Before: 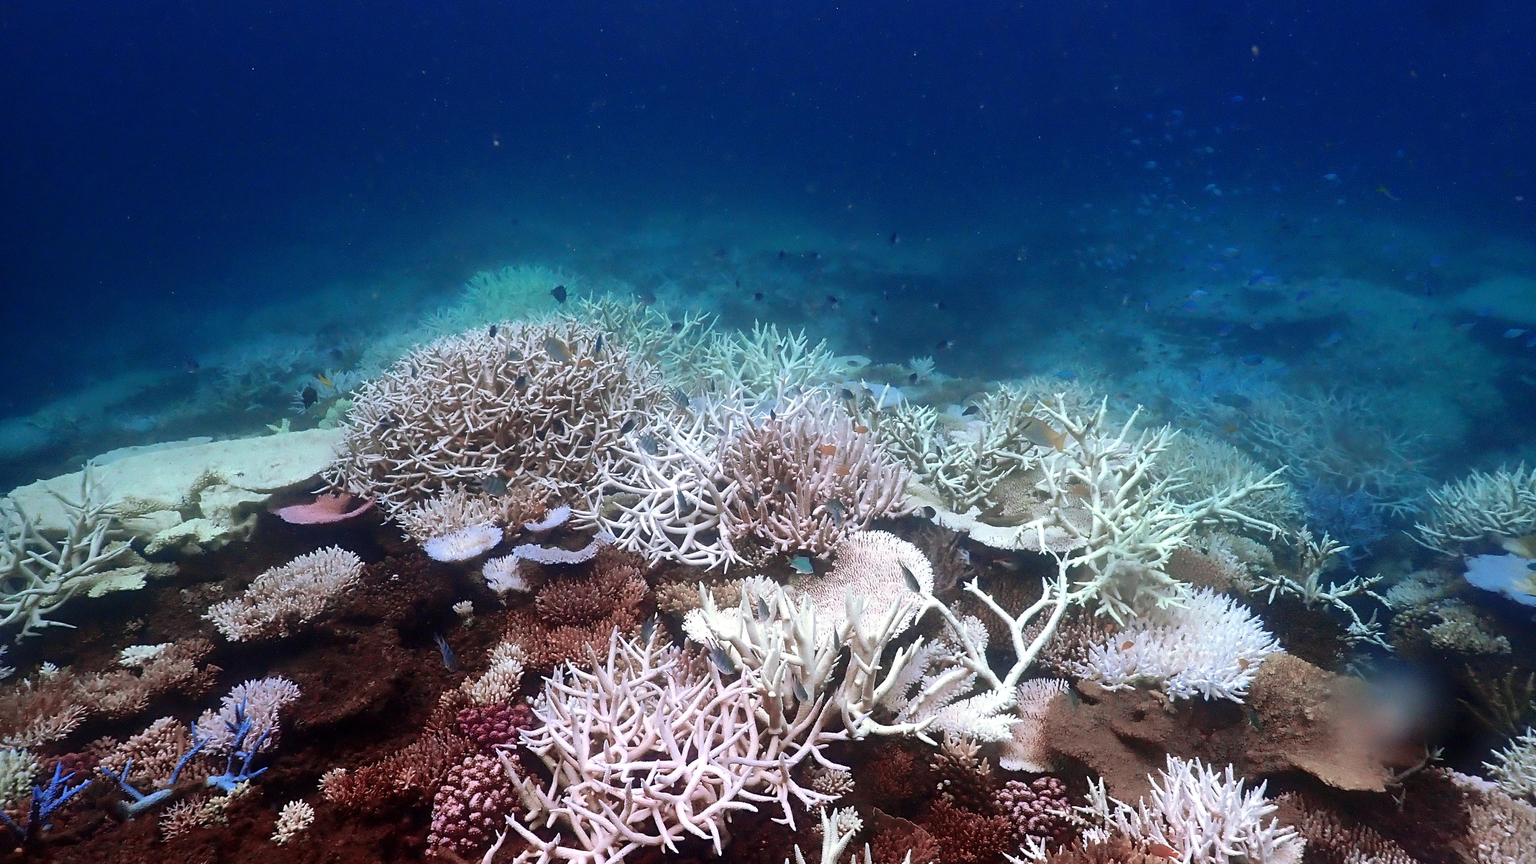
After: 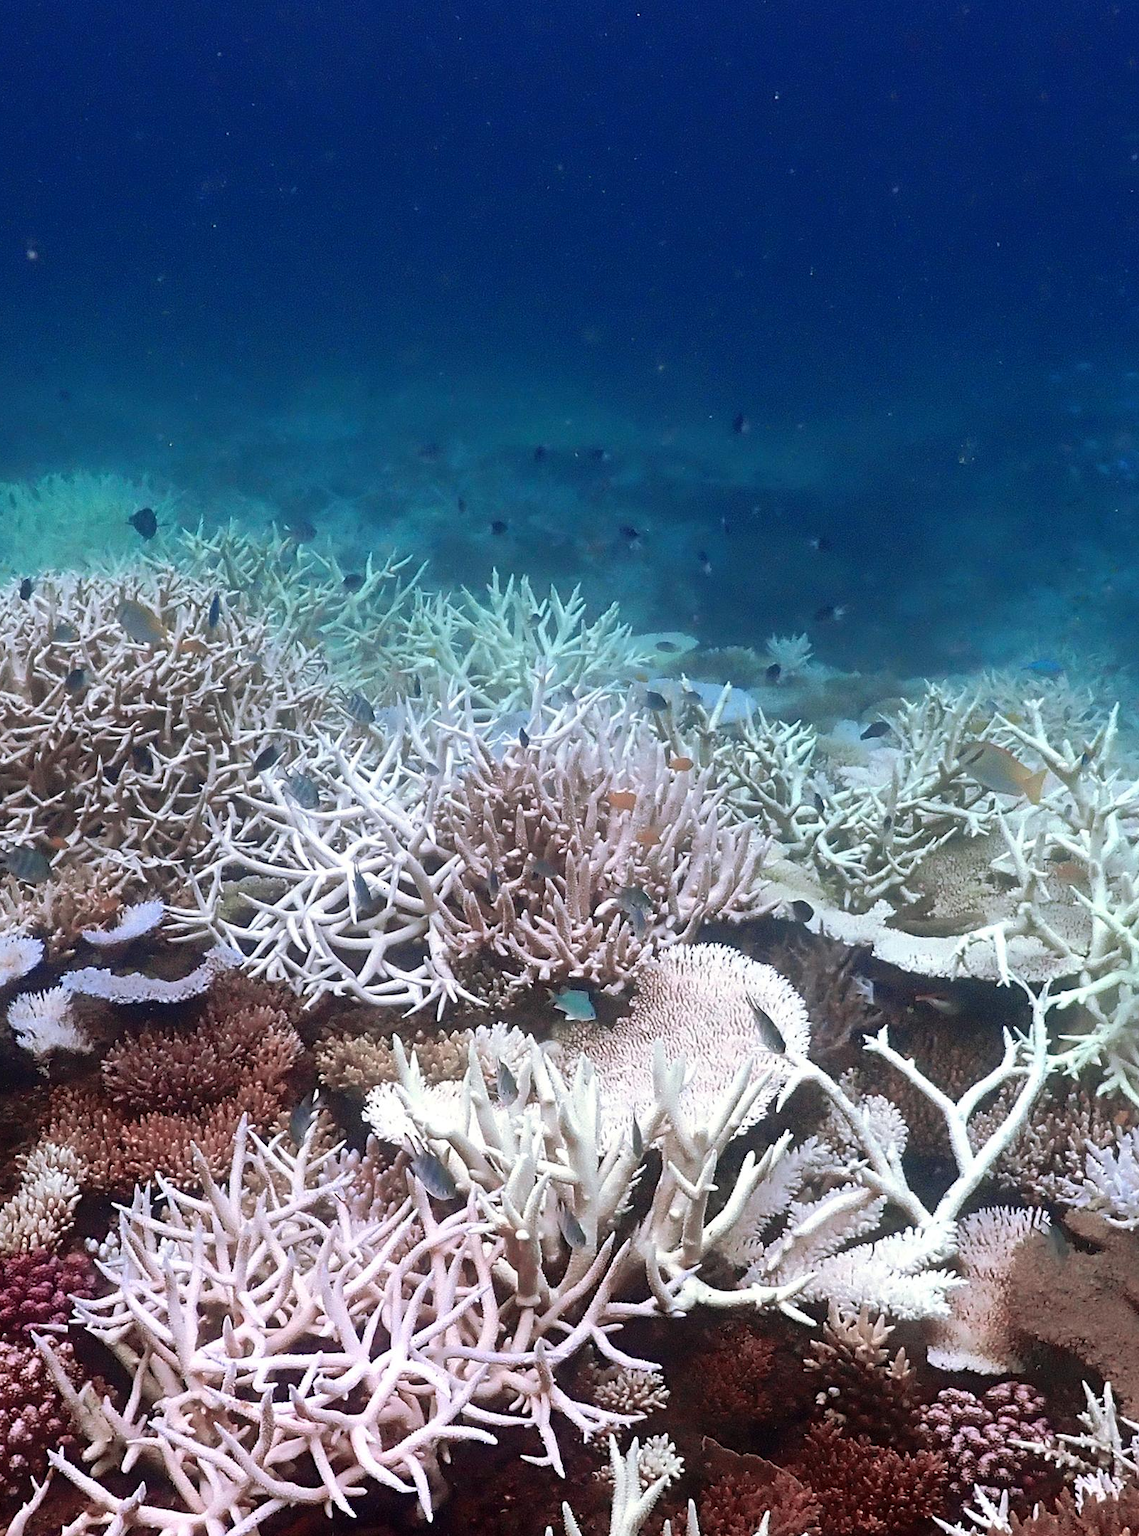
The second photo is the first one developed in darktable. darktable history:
crop: left 31.163%, right 27.136%
